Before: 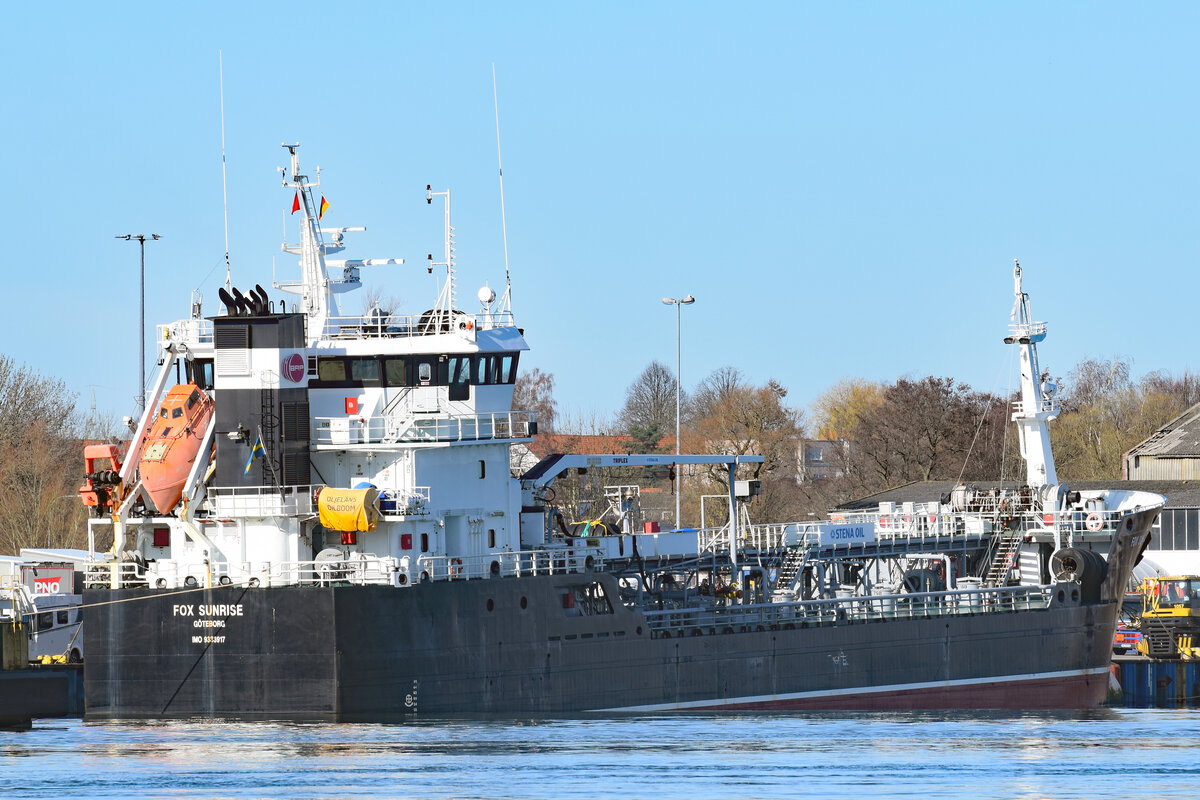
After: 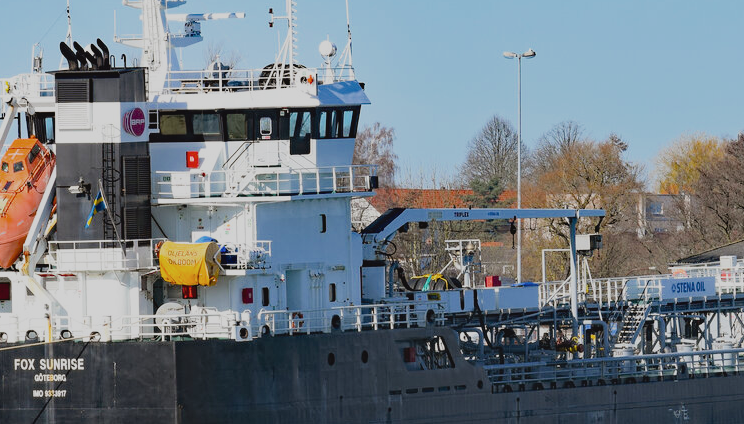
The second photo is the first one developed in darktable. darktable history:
contrast brightness saturation: saturation -0.038
color balance rgb: perceptual saturation grading › global saturation 19.791%, saturation formula JzAzBz (2021)
crop: left 13.317%, top 30.784%, right 24.652%, bottom 16.101%
tone curve: curves: ch0 [(0, 0.036) (0.053, 0.068) (0.211, 0.217) (0.519, 0.513) (0.847, 0.82) (0.991, 0.914)]; ch1 [(0, 0) (0.276, 0.206) (0.412, 0.353) (0.482, 0.475) (0.495, 0.5) (0.509, 0.502) (0.563, 0.57) (0.667, 0.672) (0.788, 0.809) (1, 1)]; ch2 [(0, 0) (0.438, 0.456) (0.473, 0.47) (0.503, 0.503) (0.523, 0.528) (0.562, 0.571) (0.612, 0.61) (0.679, 0.72) (1, 1)], preserve colors none
filmic rgb: black relative exposure -8.03 EV, white relative exposure 3.99 EV, hardness 4.17, contrast 0.994
